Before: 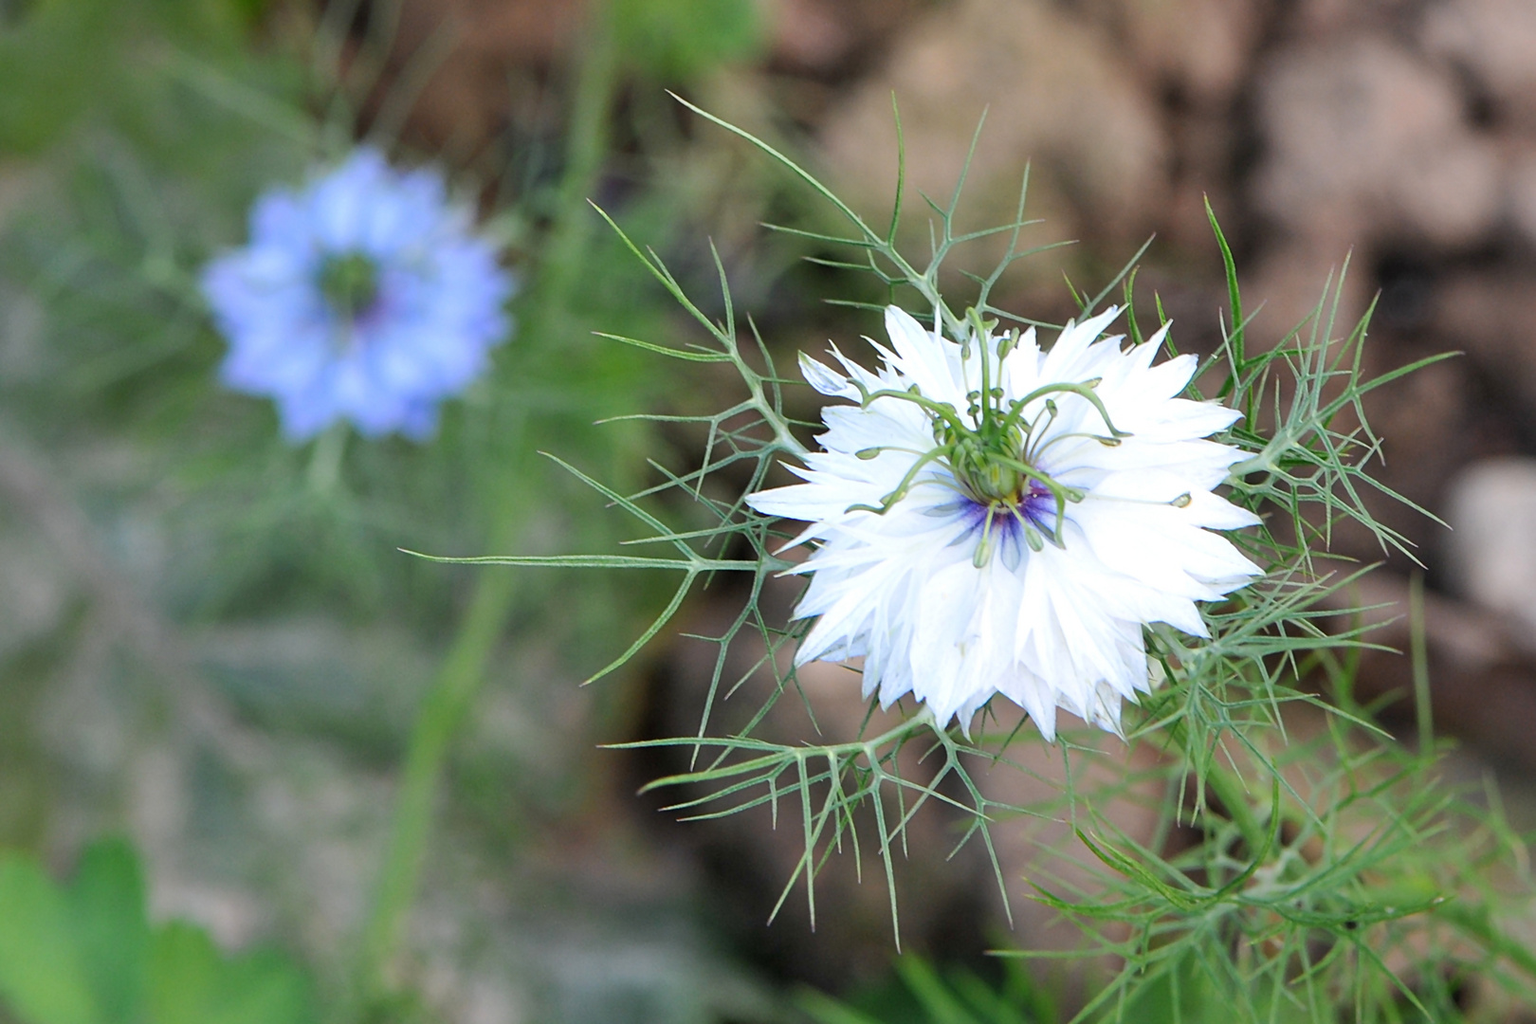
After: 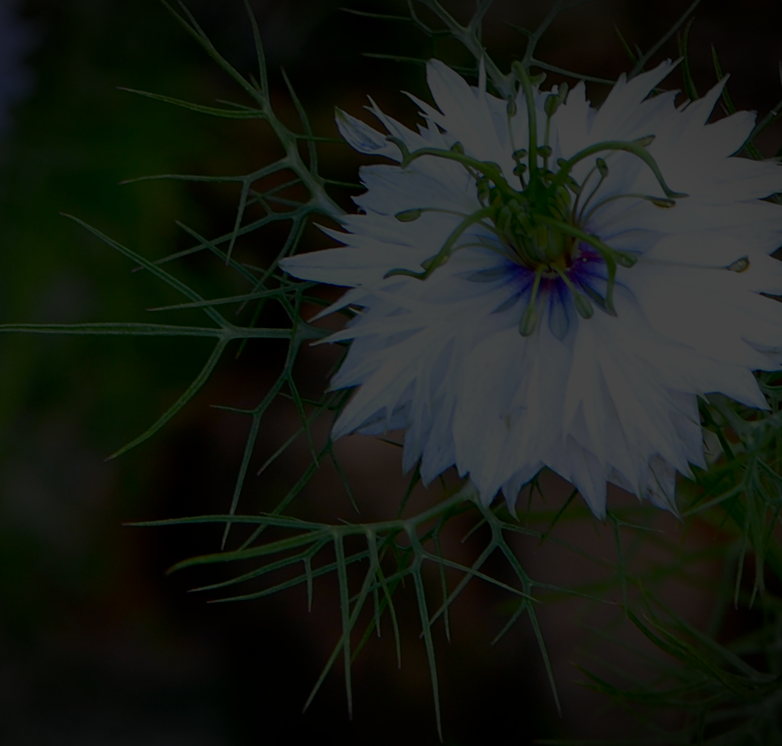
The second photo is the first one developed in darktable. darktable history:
crop: left 31.332%, top 24.386%, right 20.348%, bottom 6.471%
exposure: exposure -2.356 EV, compensate exposure bias true, compensate highlight preservation false
contrast brightness saturation: brightness -0.22, saturation 0.082
vignetting: fall-off start 99.33%, width/height ratio 1.307
